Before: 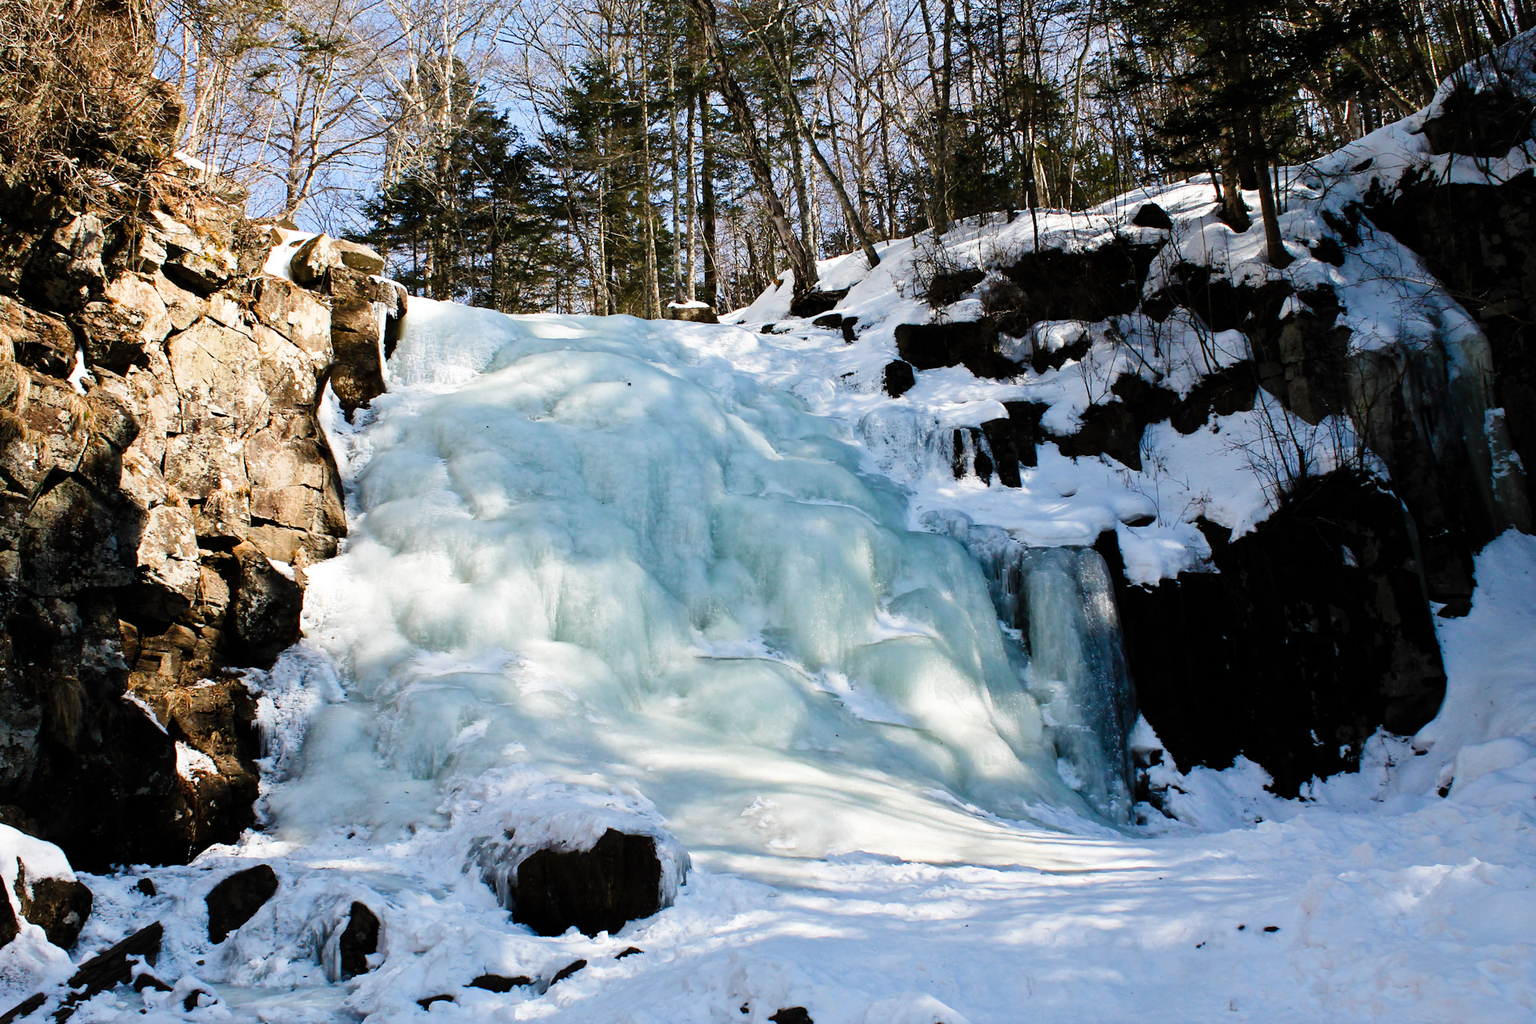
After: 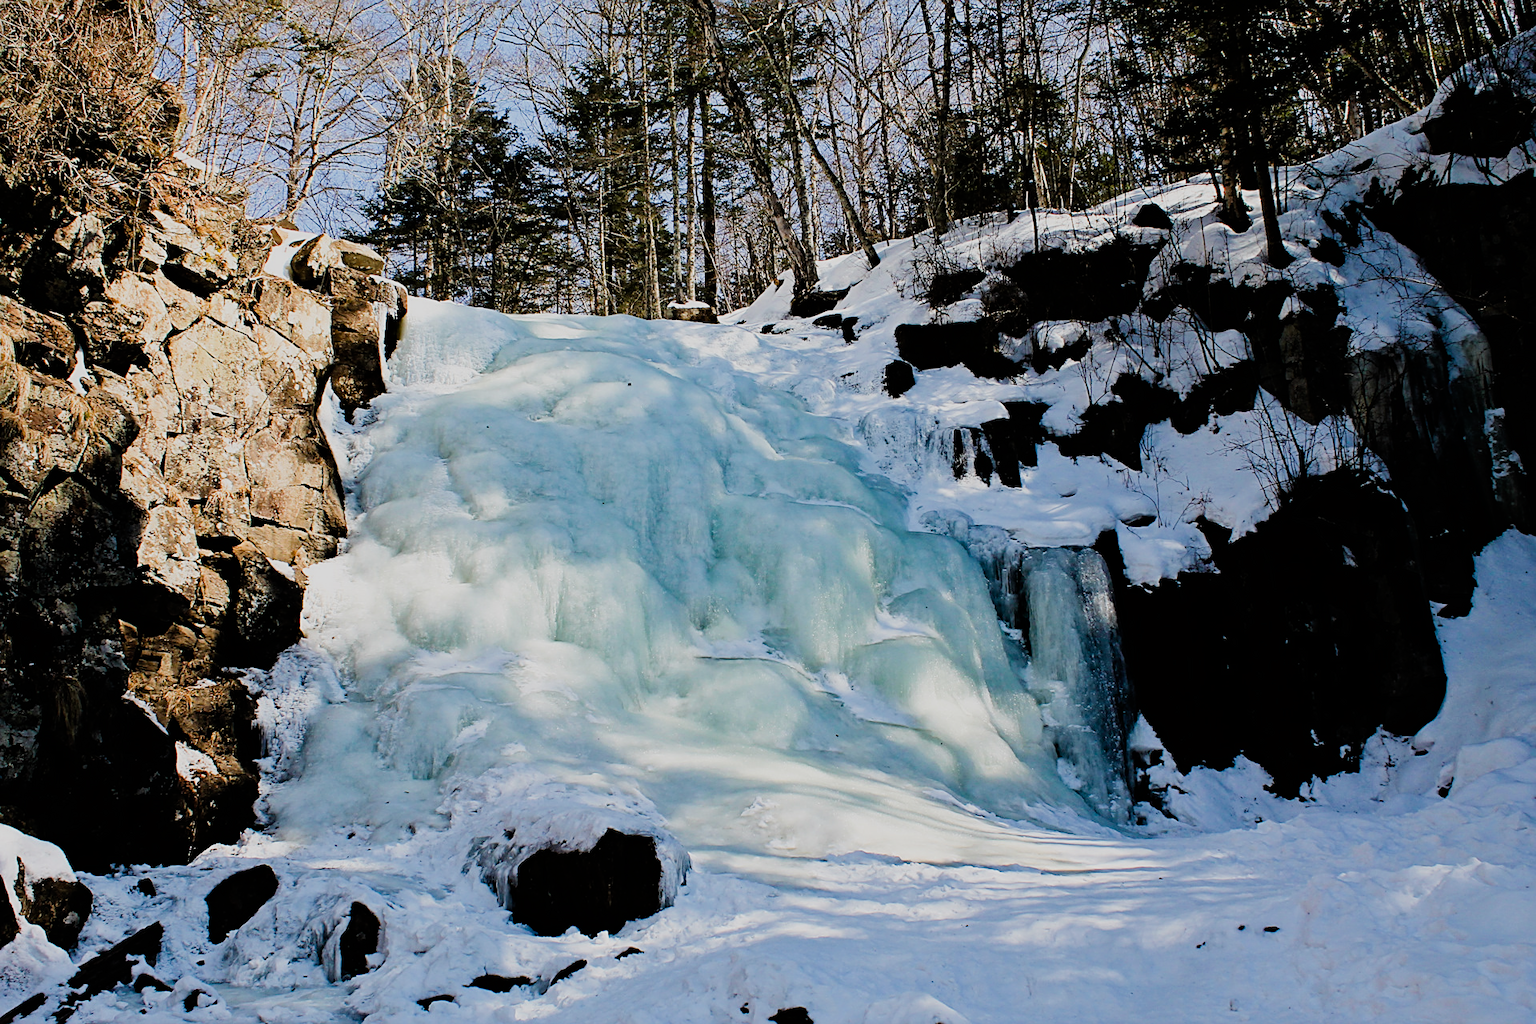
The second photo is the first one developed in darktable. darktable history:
sharpen: amount 0.55
haze removal: compatibility mode true, adaptive false
filmic rgb: black relative exposure -7.65 EV, white relative exposure 4.56 EV, hardness 3.61
